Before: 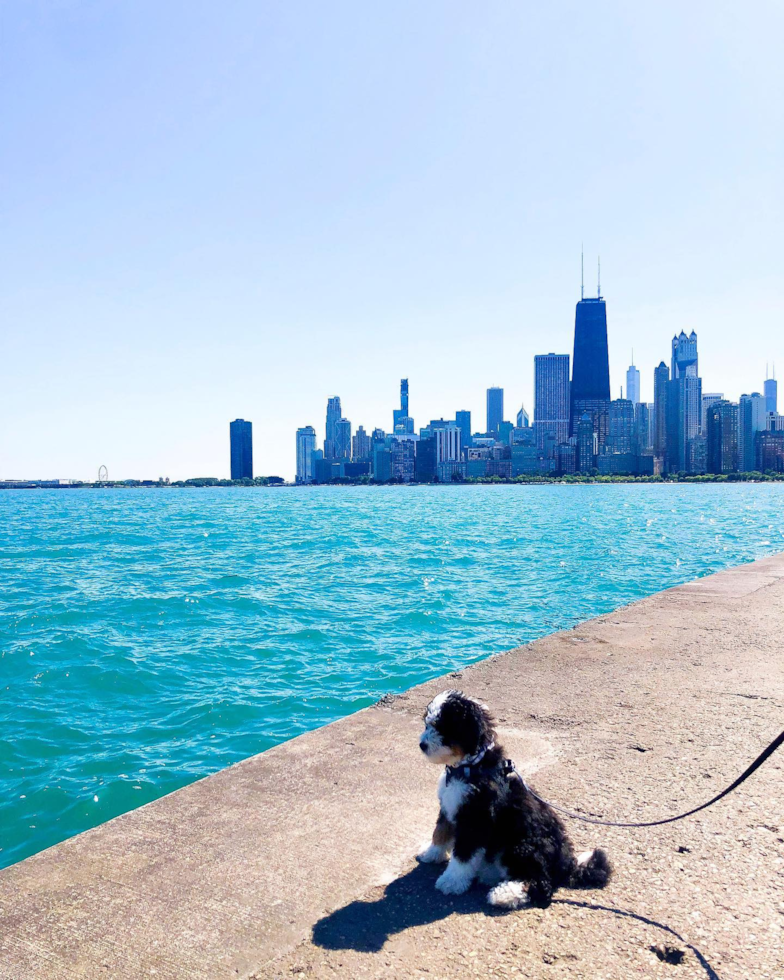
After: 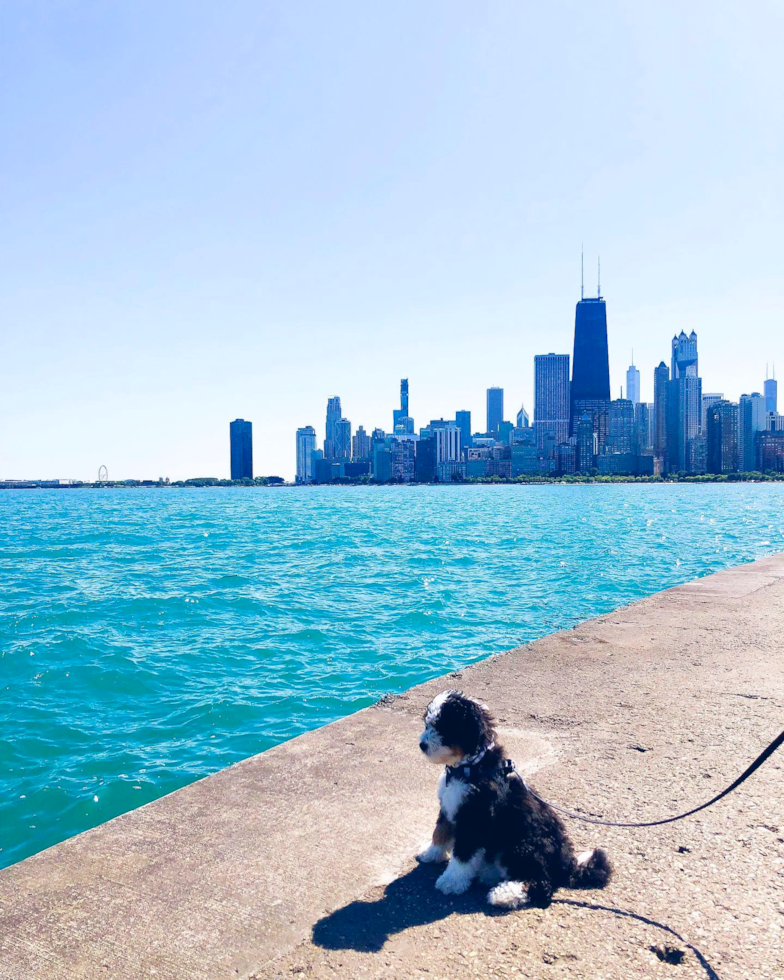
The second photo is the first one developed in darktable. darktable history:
color balance rgb: global offset › luminance 0.434%, global offset › chroma 0.203%, global offset › hue 255.09°, perceptual saturation grading › global saturation 0.271%
